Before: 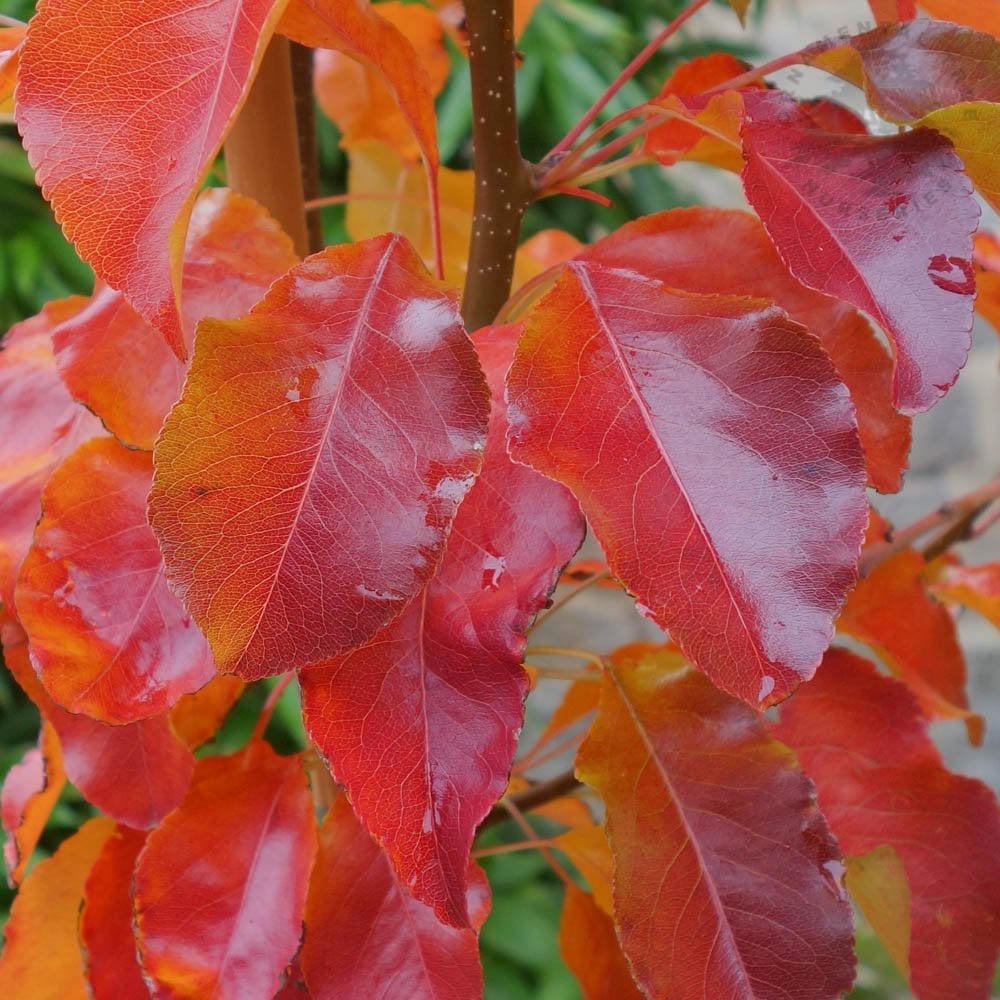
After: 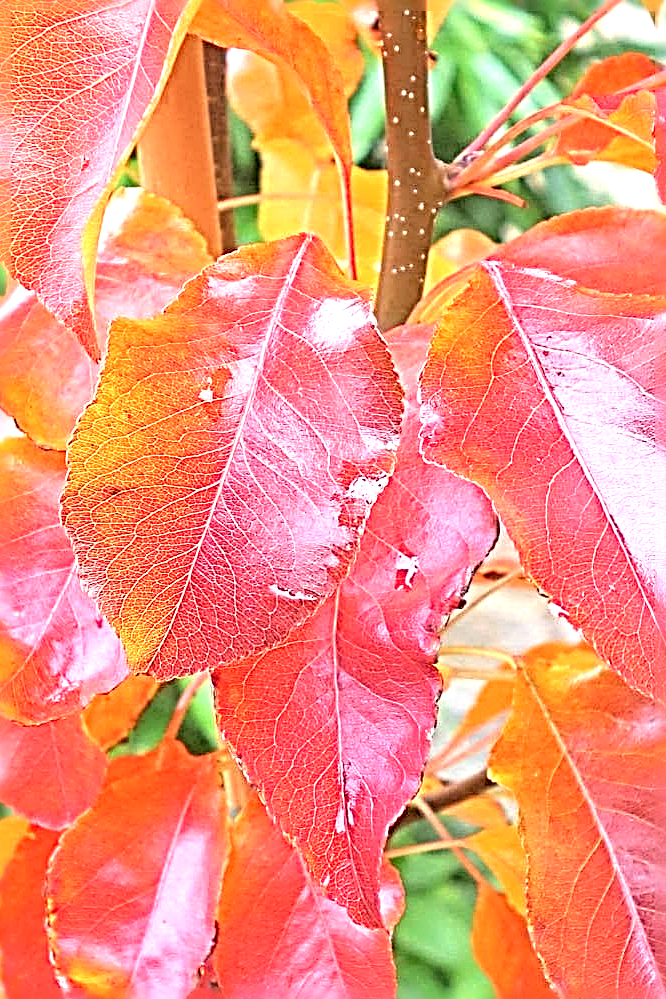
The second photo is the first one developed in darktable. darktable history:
contrast brightness saturation: brightness 0.13
exposure: black level correction 0, exposure 1.741 EV, compensate exposure bias true, compensate highlight preservation false
sharpen: radius 4.001, amount 2
crop and rotate: left 8.786%, right 24.548%
